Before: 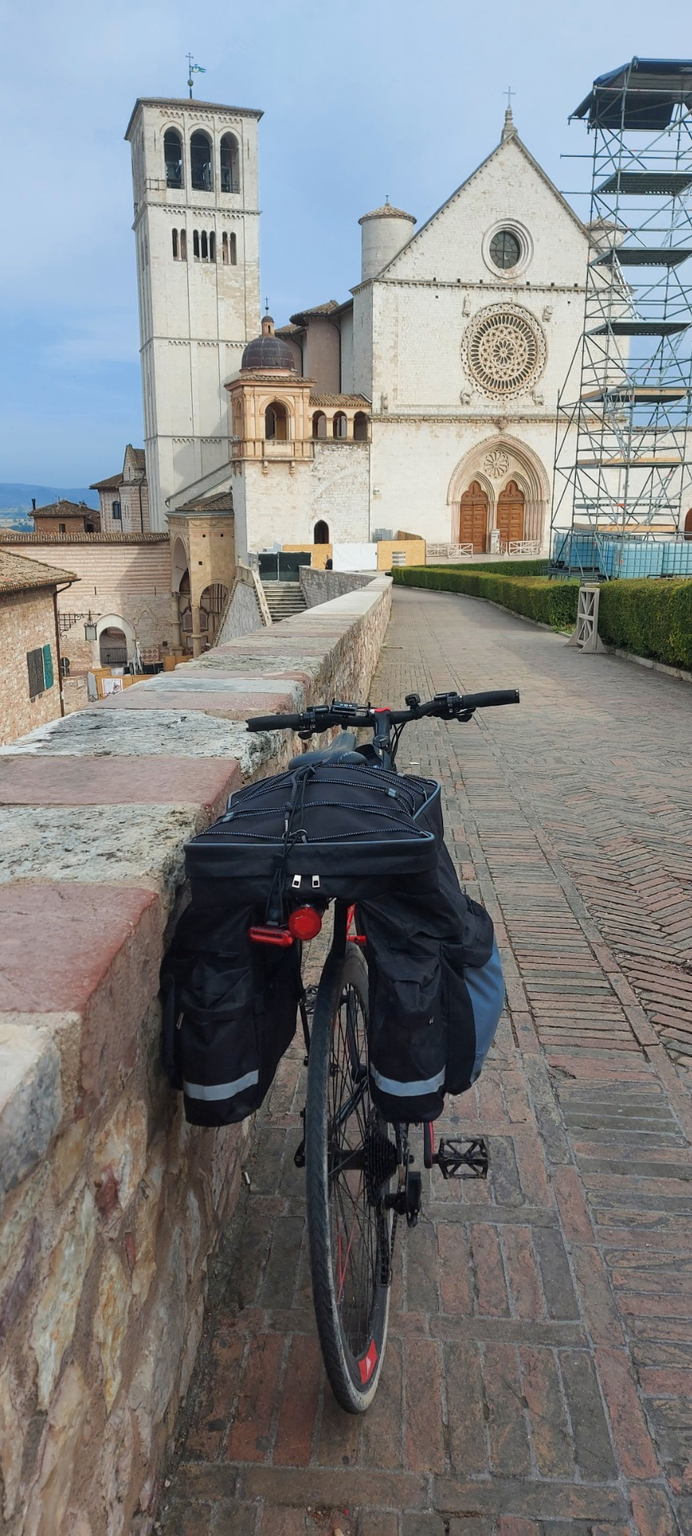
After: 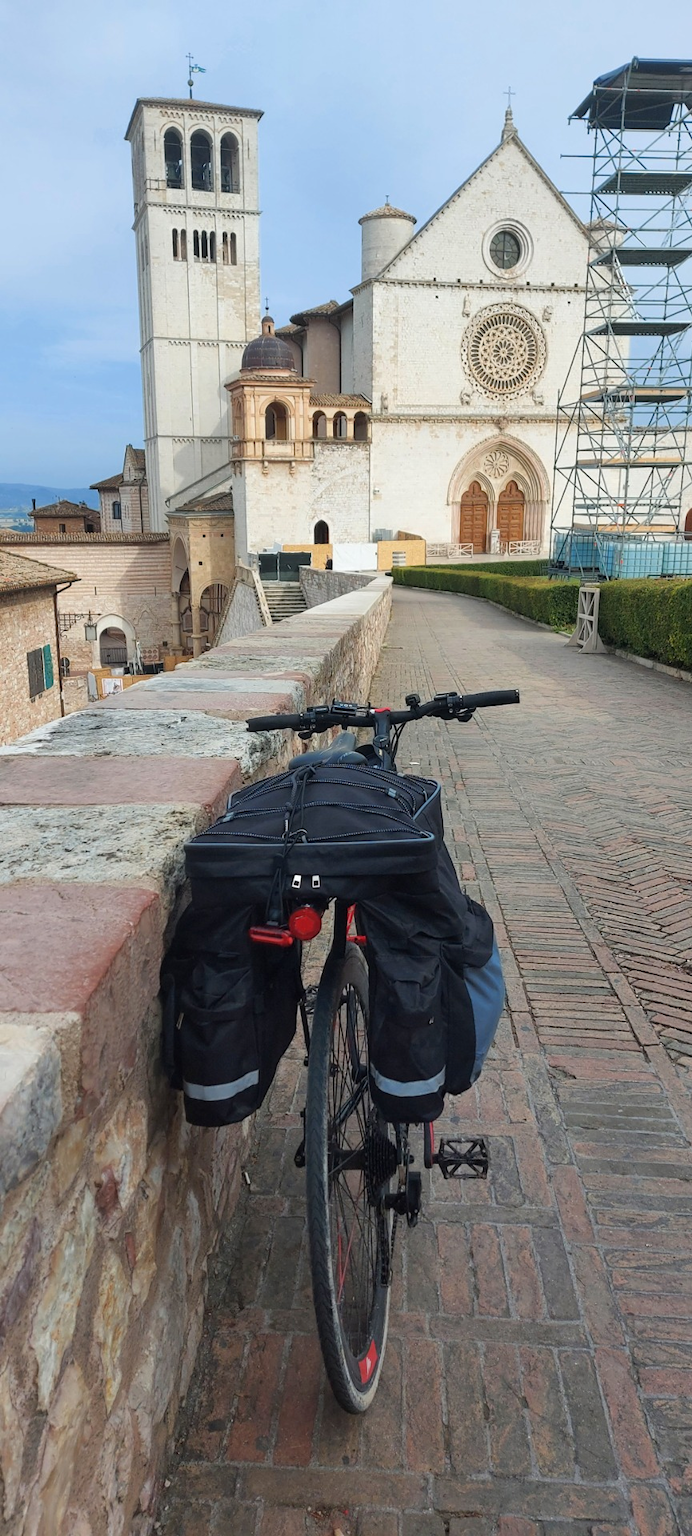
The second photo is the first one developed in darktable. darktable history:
exposure: exposure 0.125 EV, compensate exposure bias true, compensate highlight preservation false
